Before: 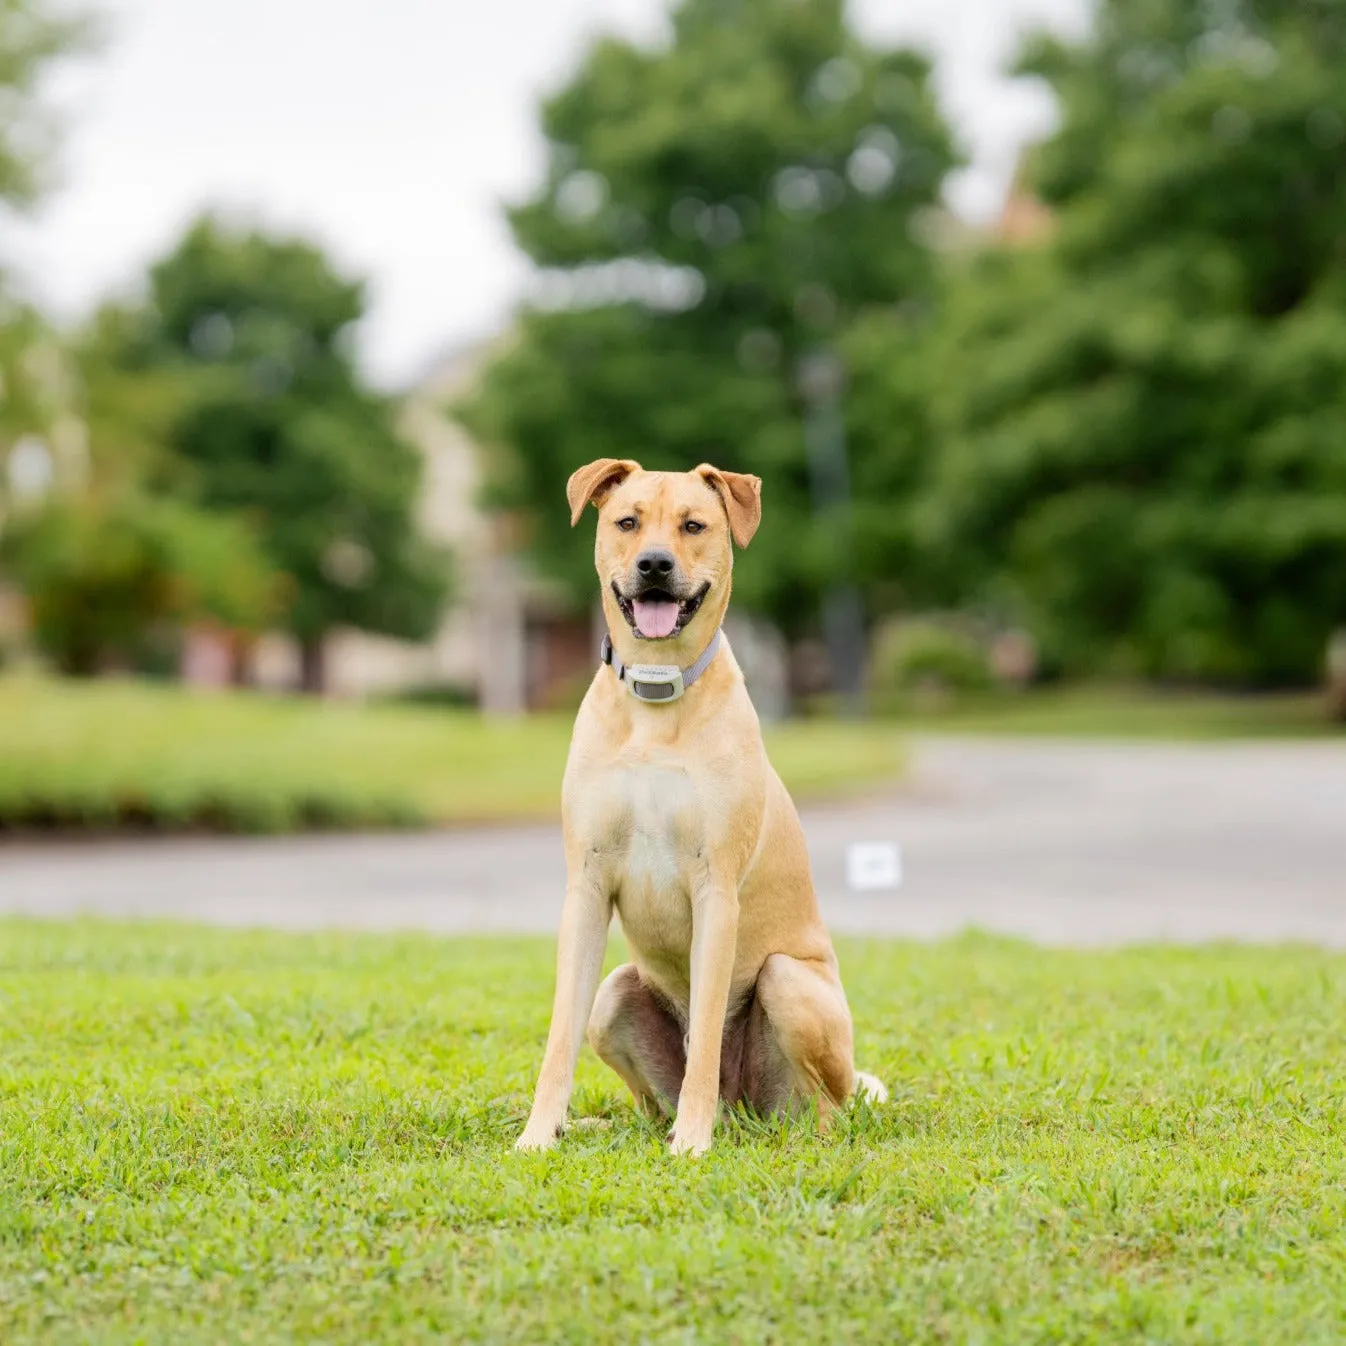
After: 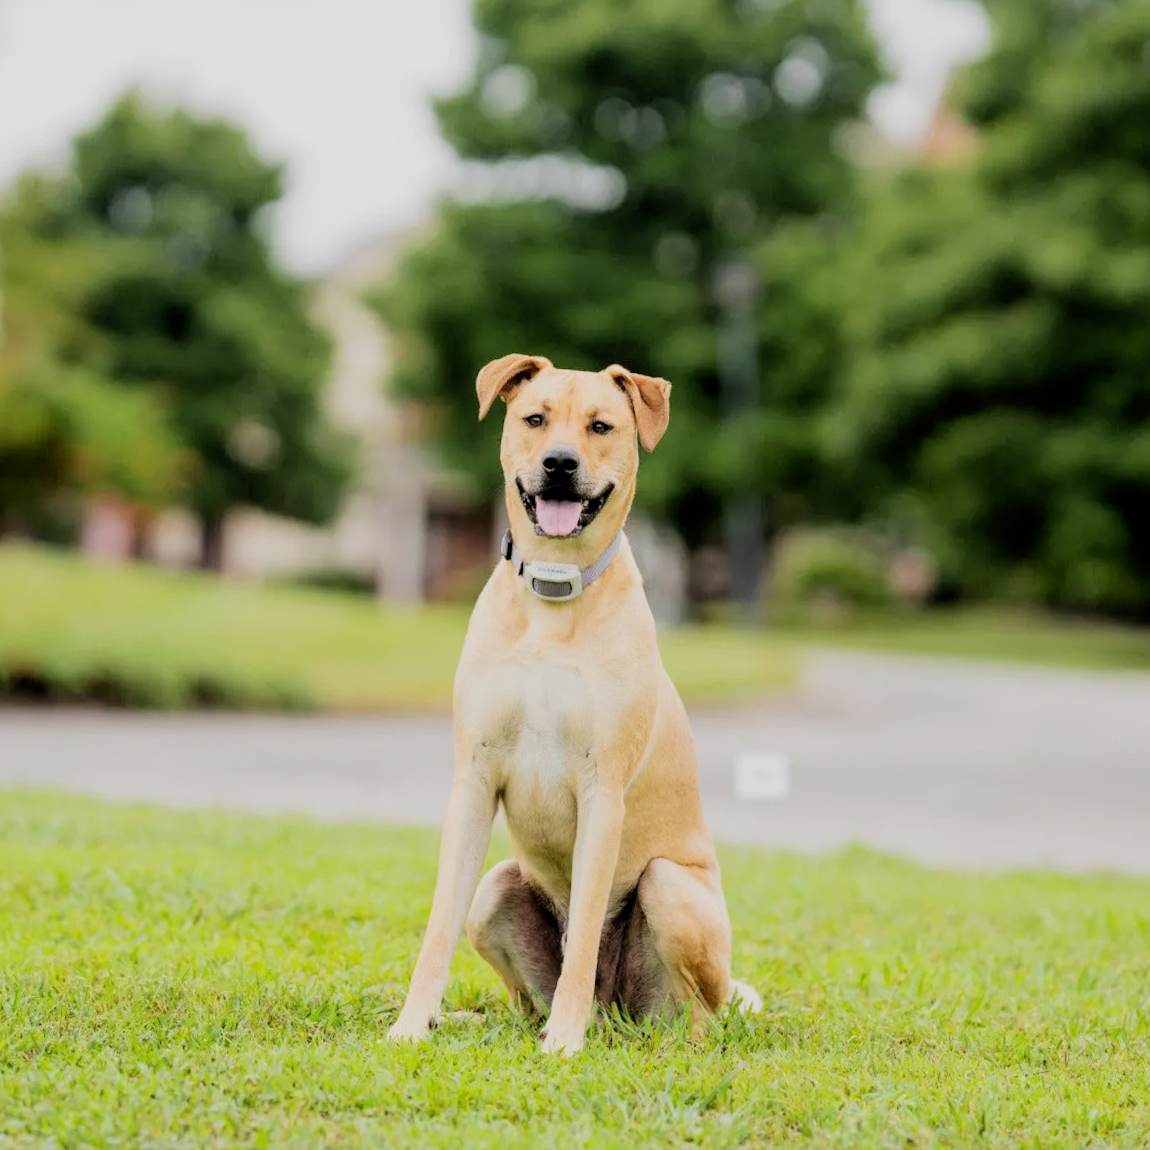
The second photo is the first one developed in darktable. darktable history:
filmic rgb: black relative exposure -5 EV, hardness 2.88, contrast 1.2, highlights saturation mix -30%
crop and rotate: angle -3.27°, left 5.211%, top 5.211%, right 4.607%, bottom 4.607%
